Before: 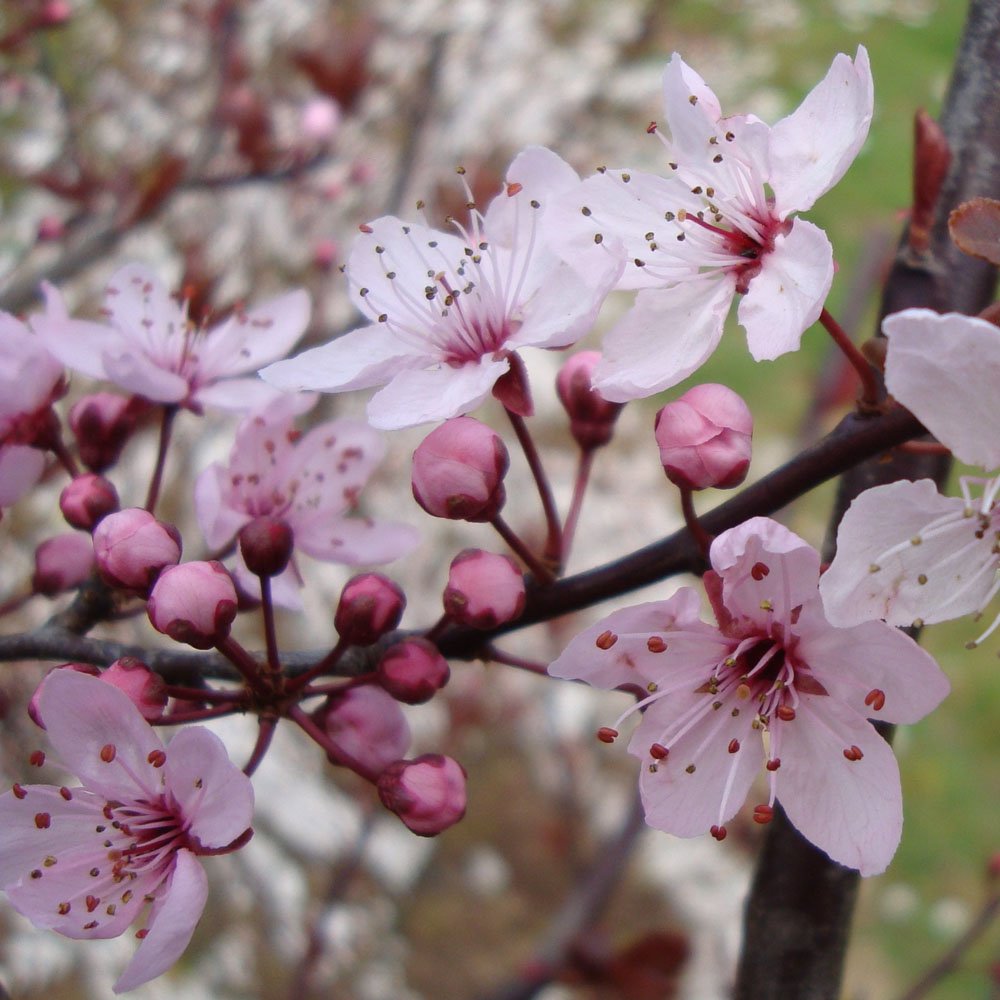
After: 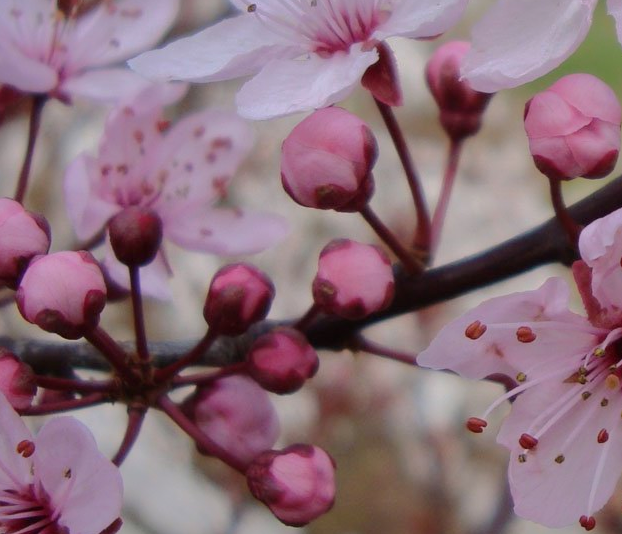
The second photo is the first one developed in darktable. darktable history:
shadows and highlights: shadows -19.85, highlights -73.53
crop: left 13.133%, top 31.061%, right 24.635%, bottom 15.487%
